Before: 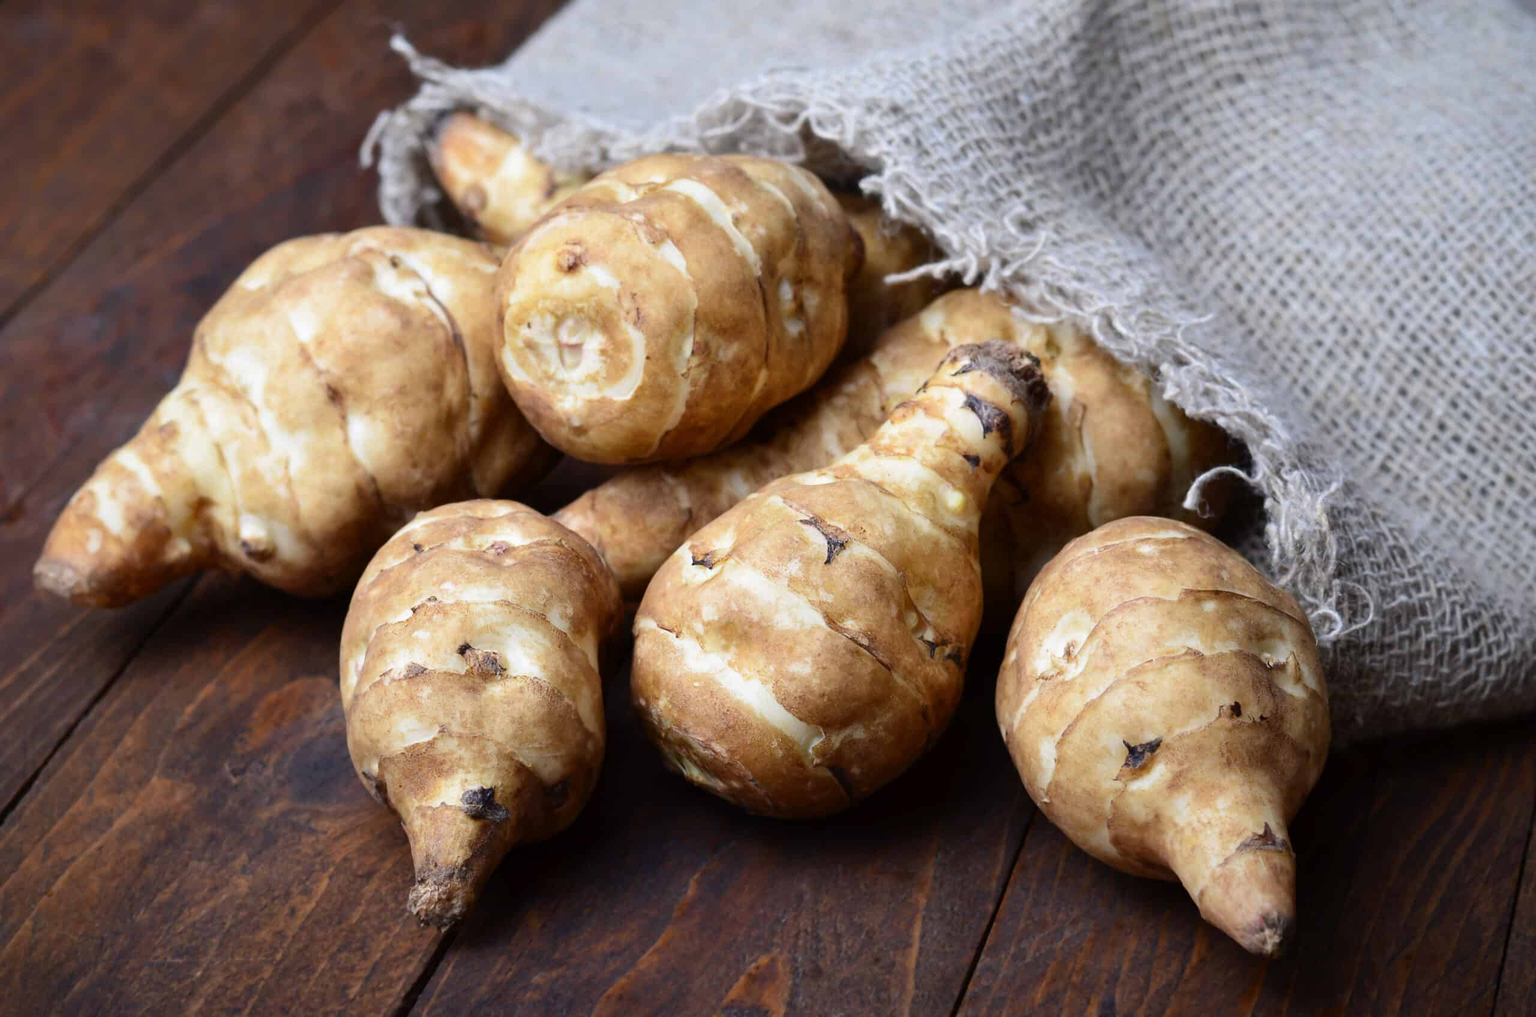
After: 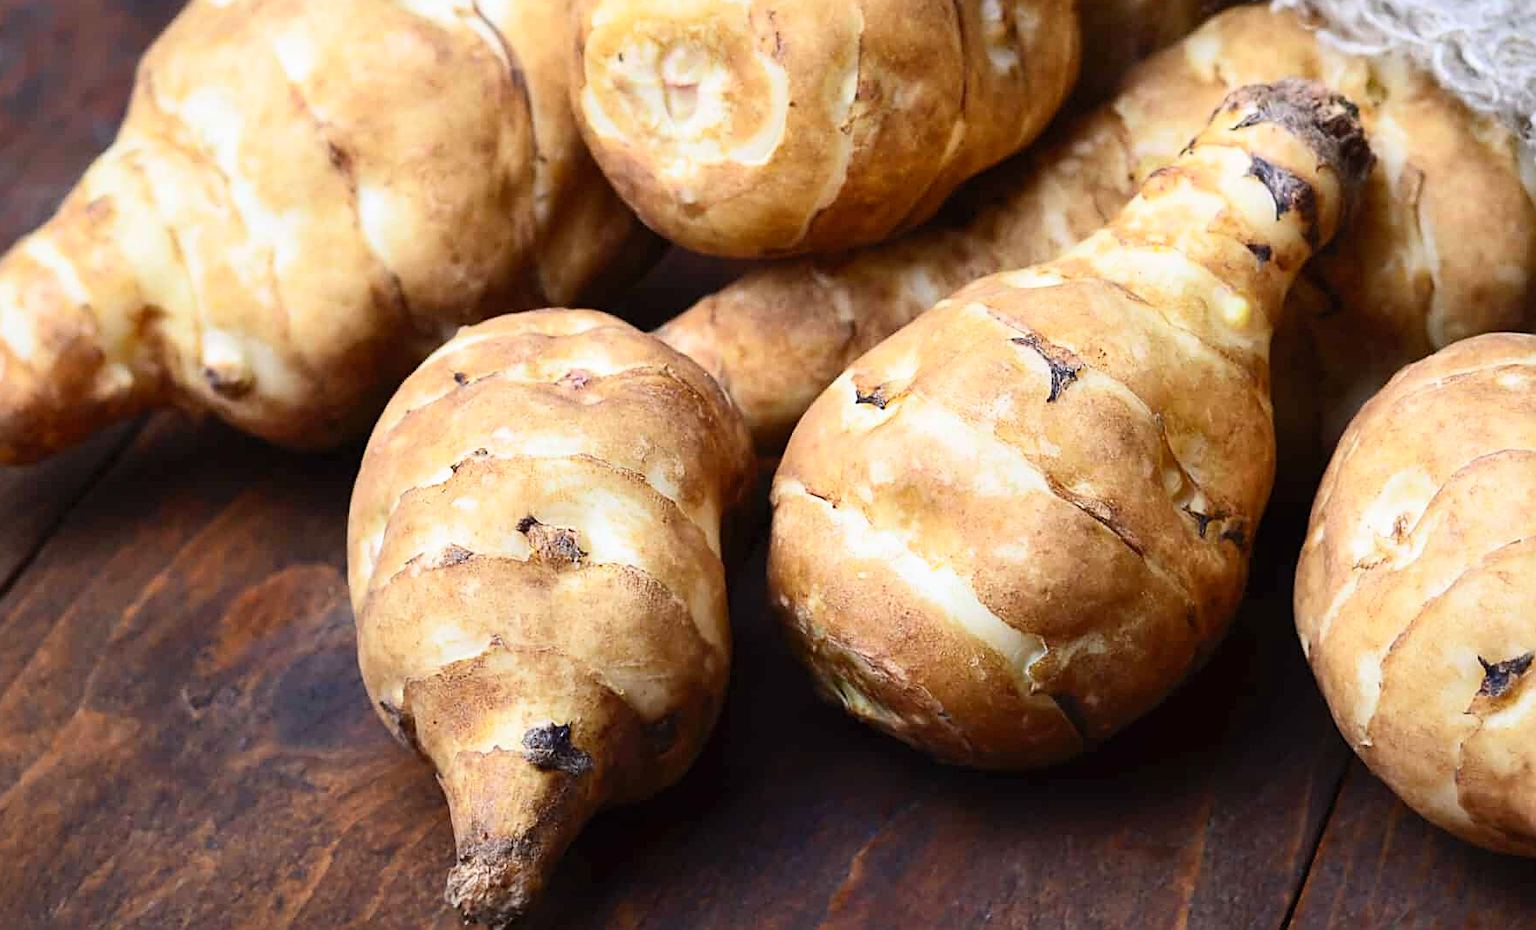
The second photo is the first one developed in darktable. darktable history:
crop: left 6.484%, top 28.132%, right 24.182%, bottom 8.415%
sharpen: on, module defaults
contrast brightness saturation: contrast 0.195, brightness 0.161, saturation 0.222
